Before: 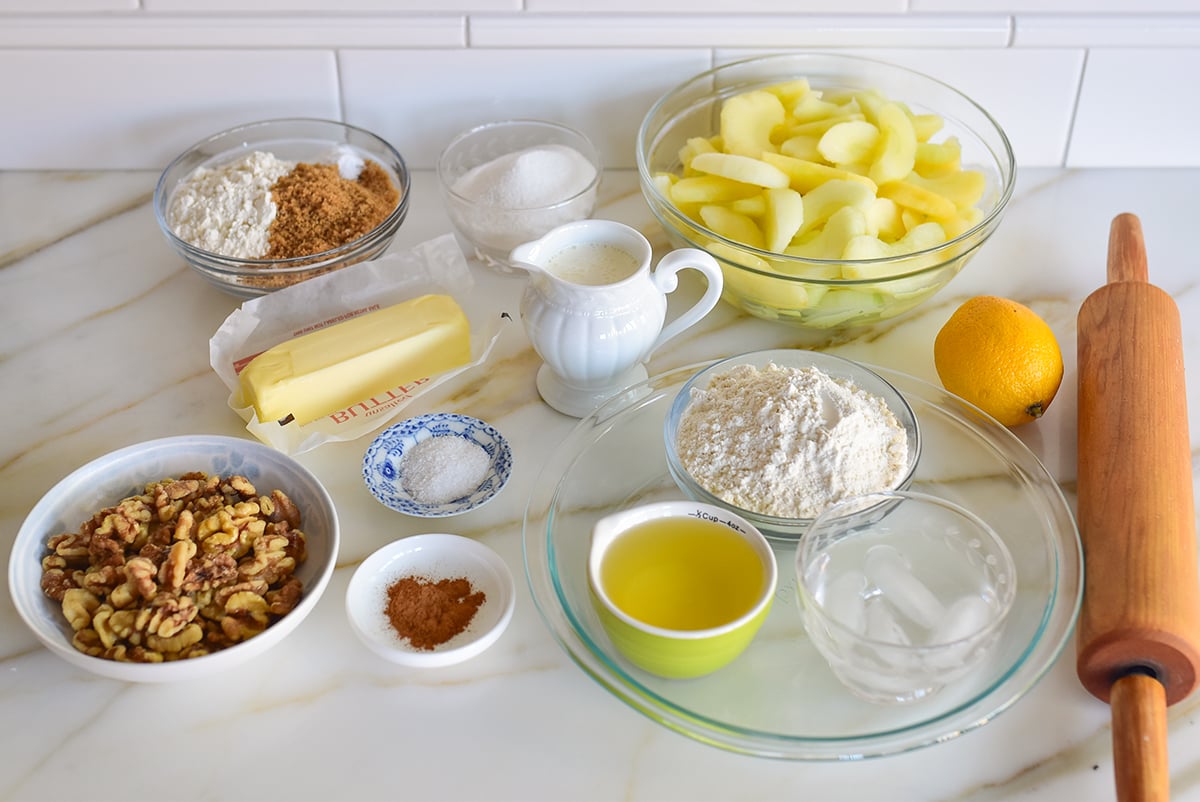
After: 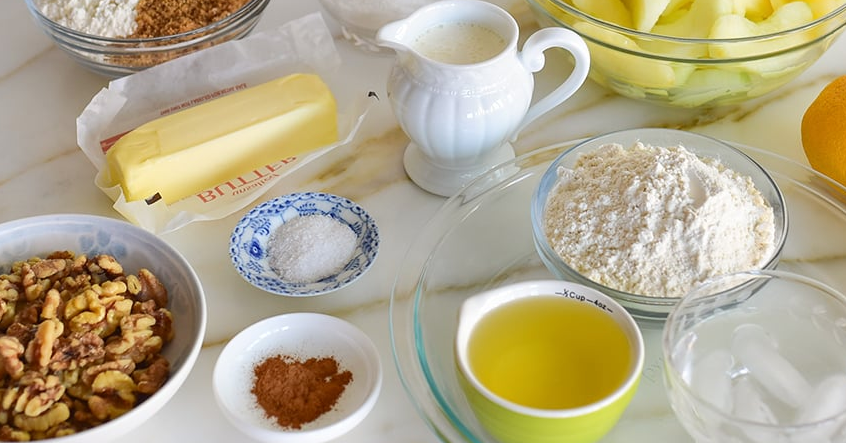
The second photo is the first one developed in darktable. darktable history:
contrast brightness saturation: contrast 0.05
crop: left 11.123%, top 27.61%, right 18.3%, bottom 17.034%
